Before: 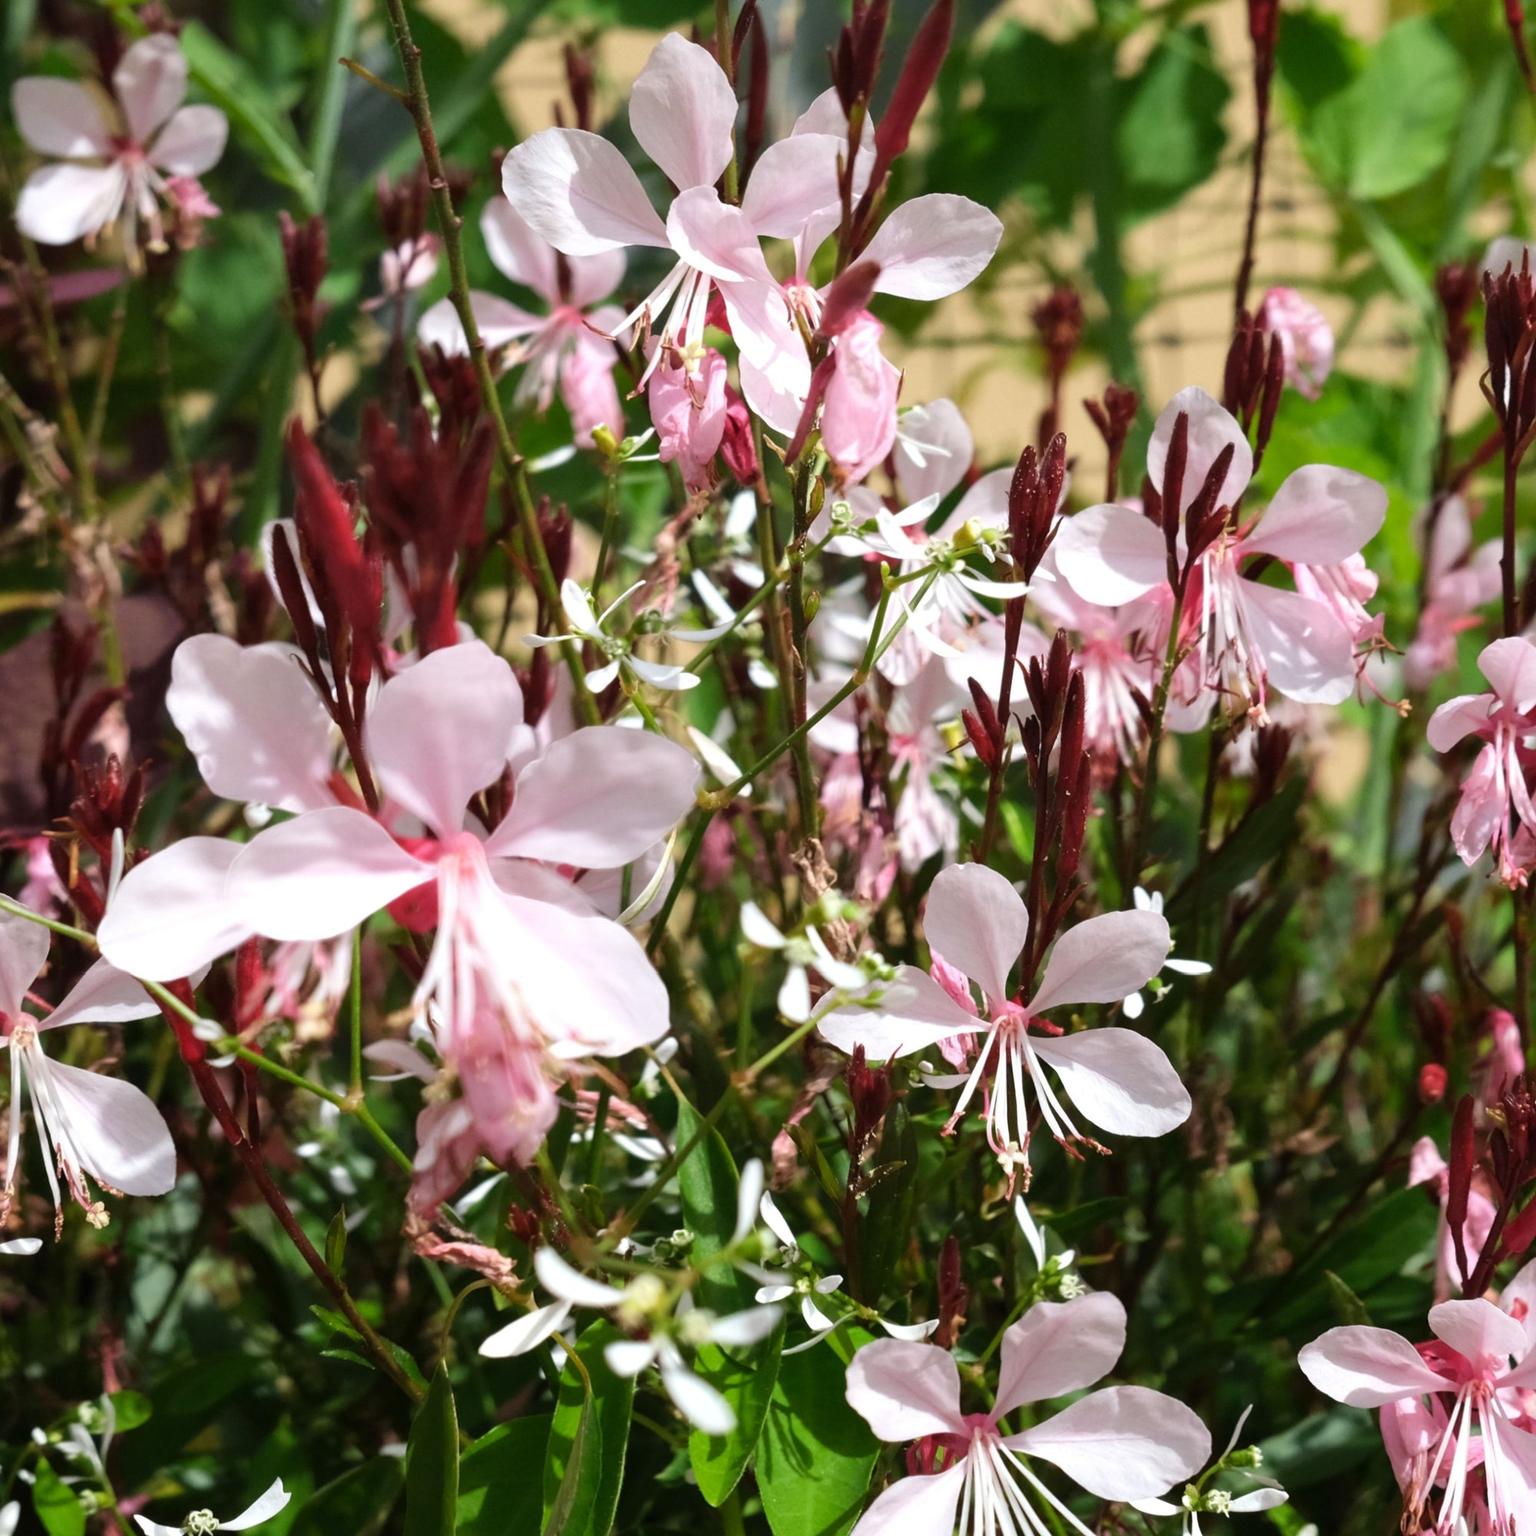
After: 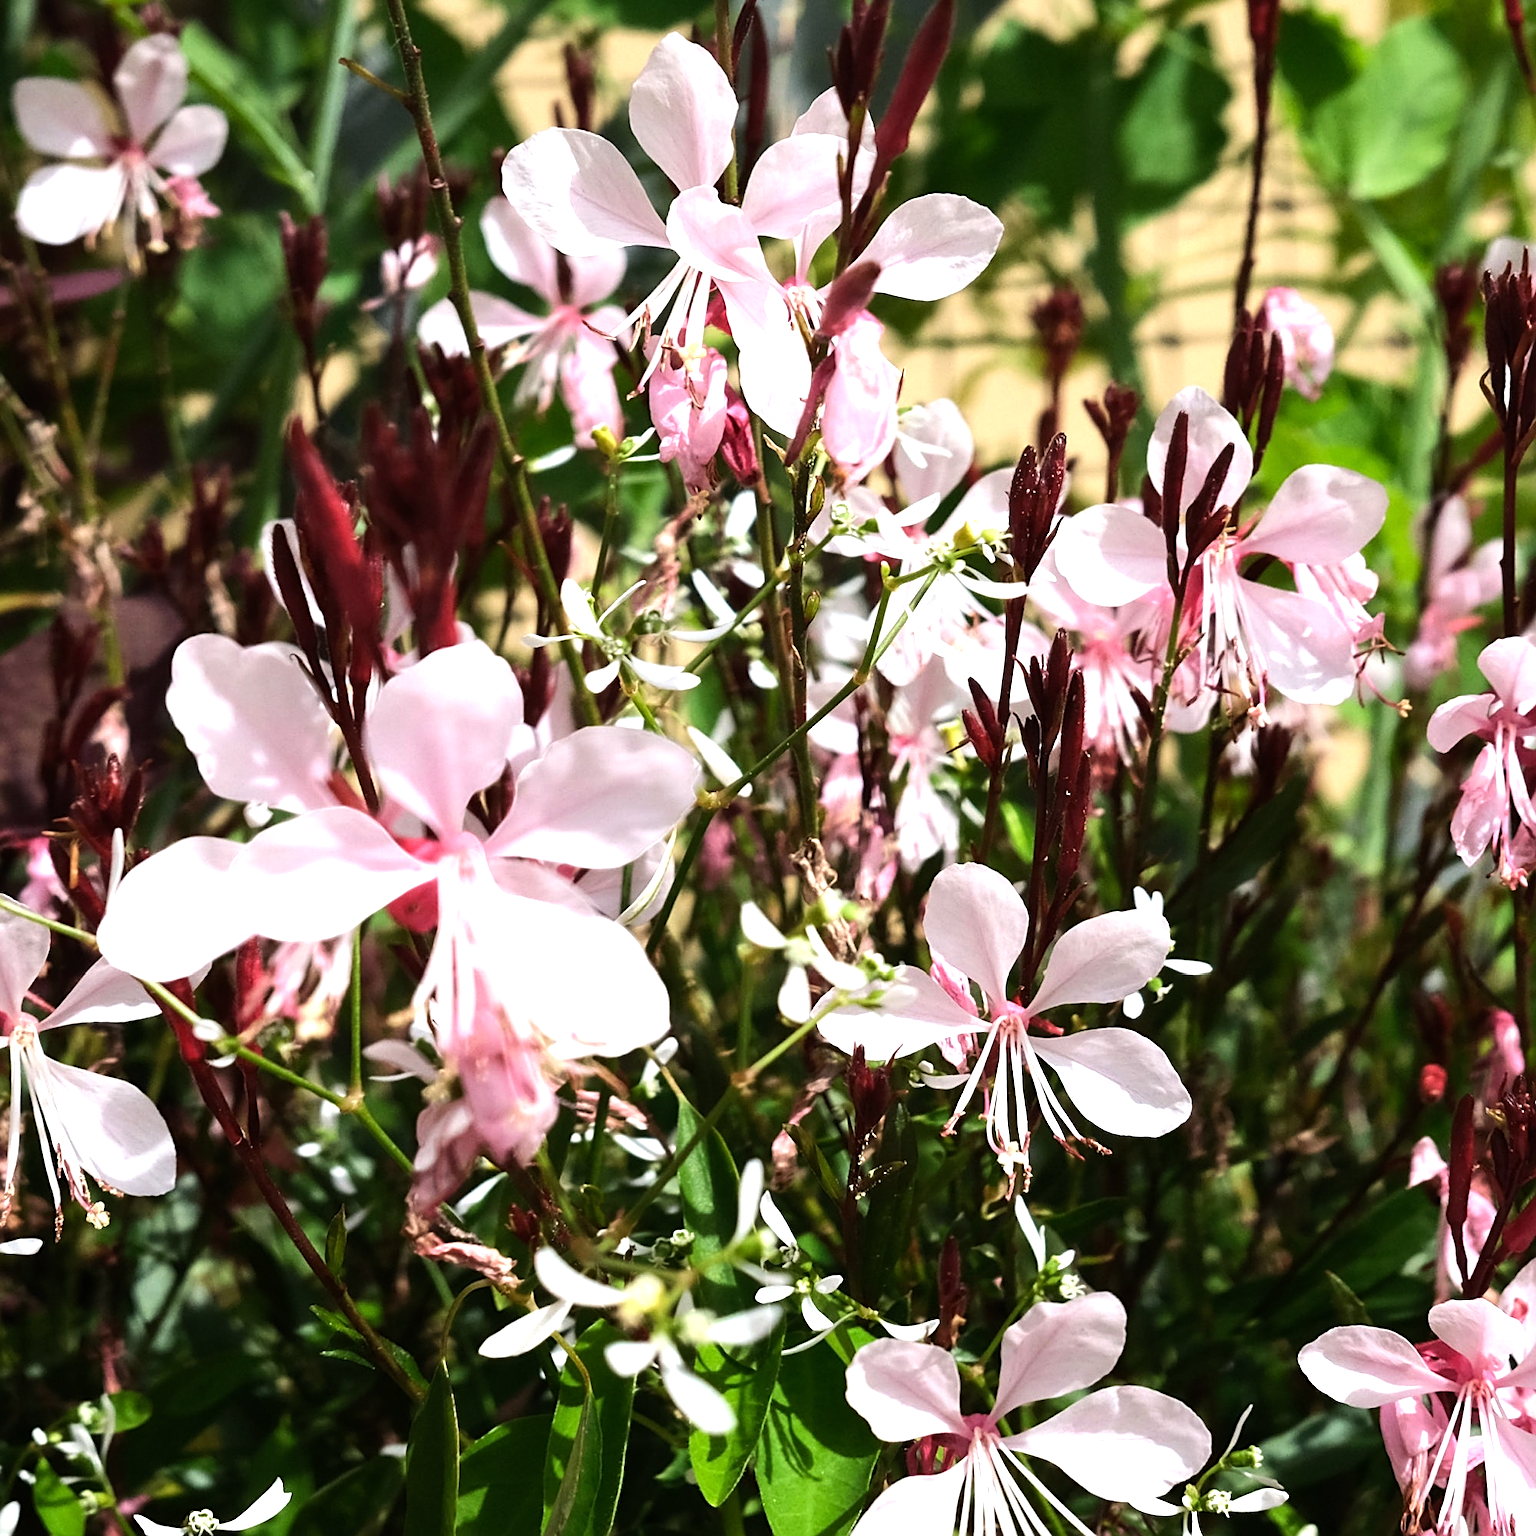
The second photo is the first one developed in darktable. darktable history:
tone equalizer: -8 EV -0.75 EV, -7 EV -0.7 EV, -6 EV -0.6 EV, -5 EV -0.4 EV, -3 EV 0.4 EV, -2 EV 0.6 EV, -1 EV 0.7 EV, +0 EV 0.75 EV, edges refinement/feathering 500, mask exposure compensation -1.57 EV, preserve details no
sharpen: amount 0.55
